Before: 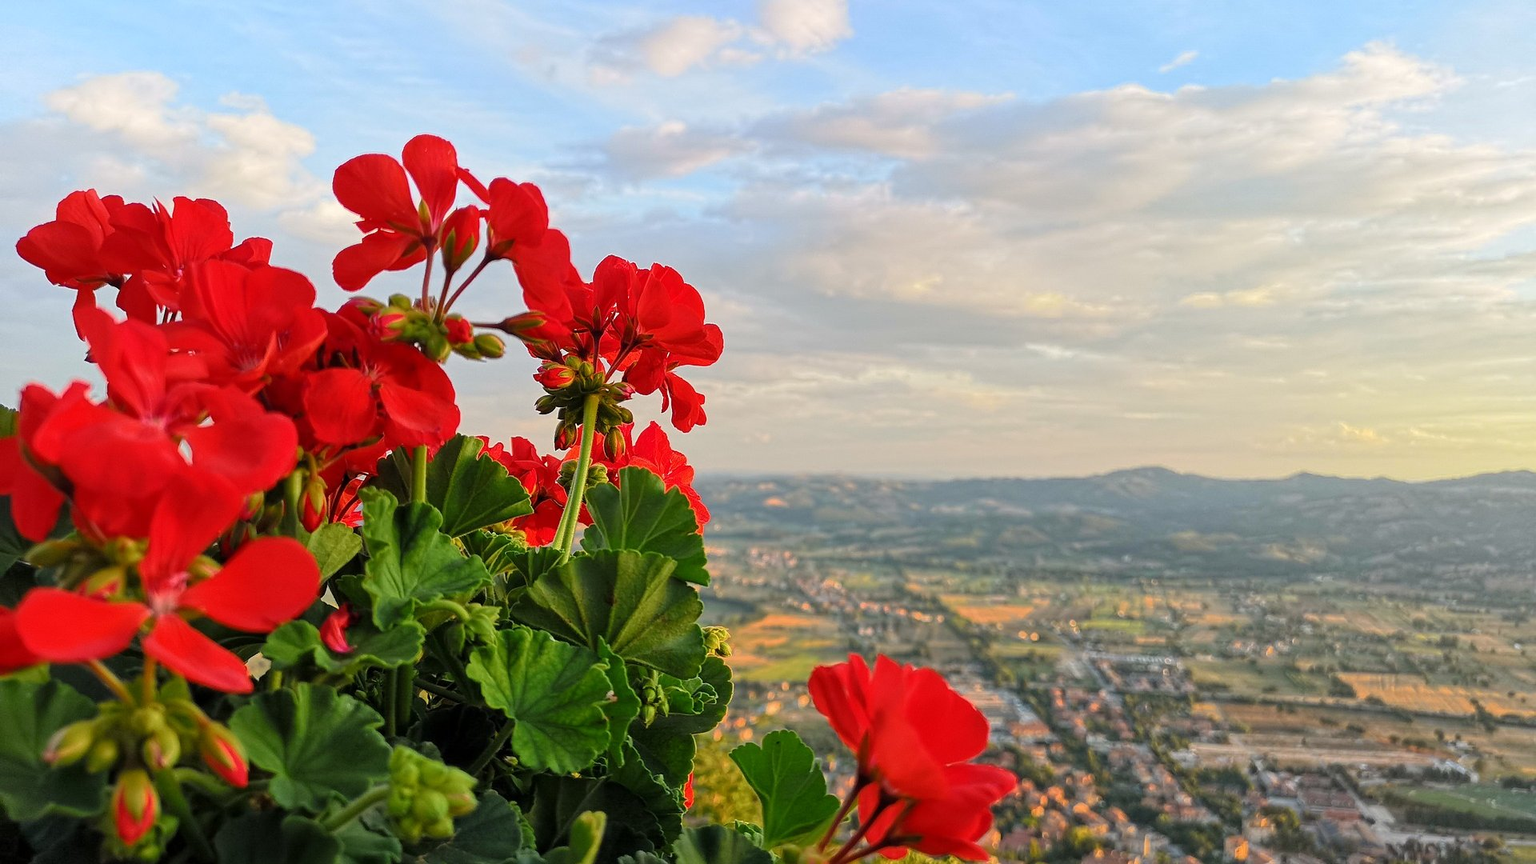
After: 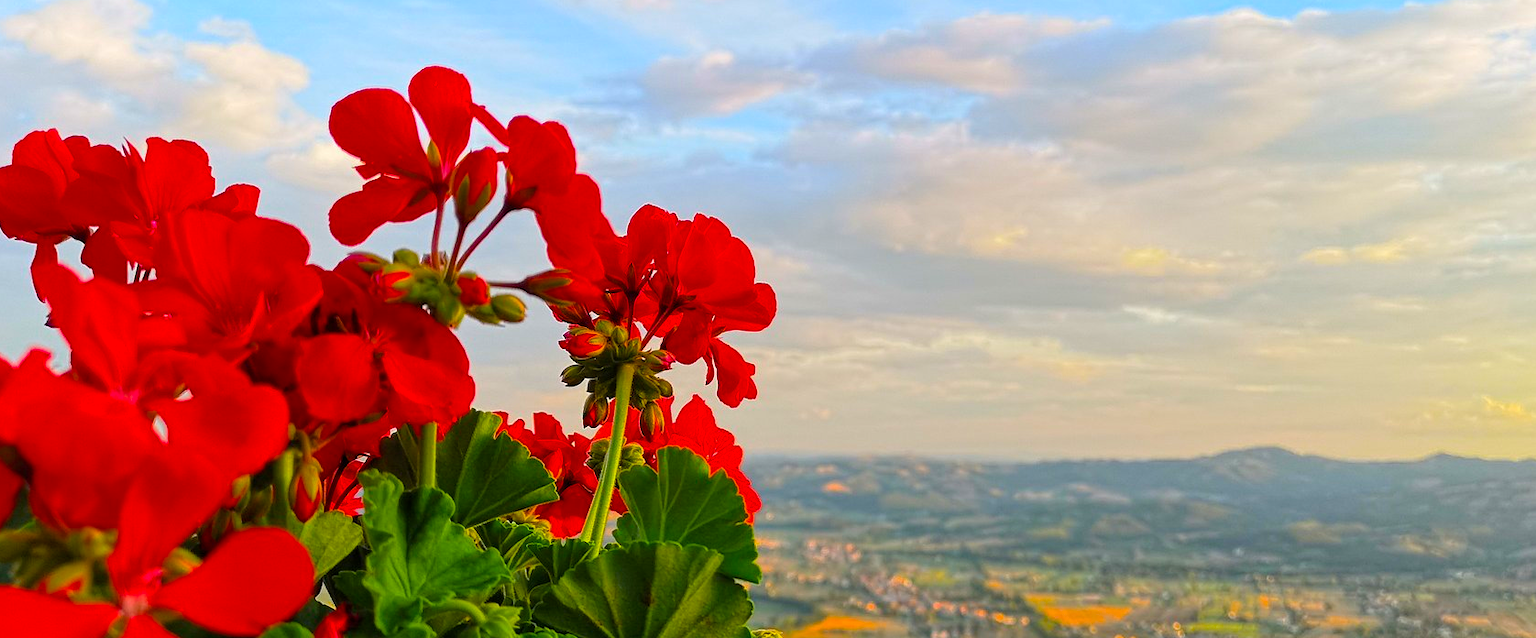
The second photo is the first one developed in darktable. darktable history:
vibrance: on, module defaults
crop: left 3.015%, top 8.969%, right 9.647%, bottom 26.457%
color balance rgb: linear chroma grading › global chroma 15%, perceptual saturation grading › global saturation 30%
